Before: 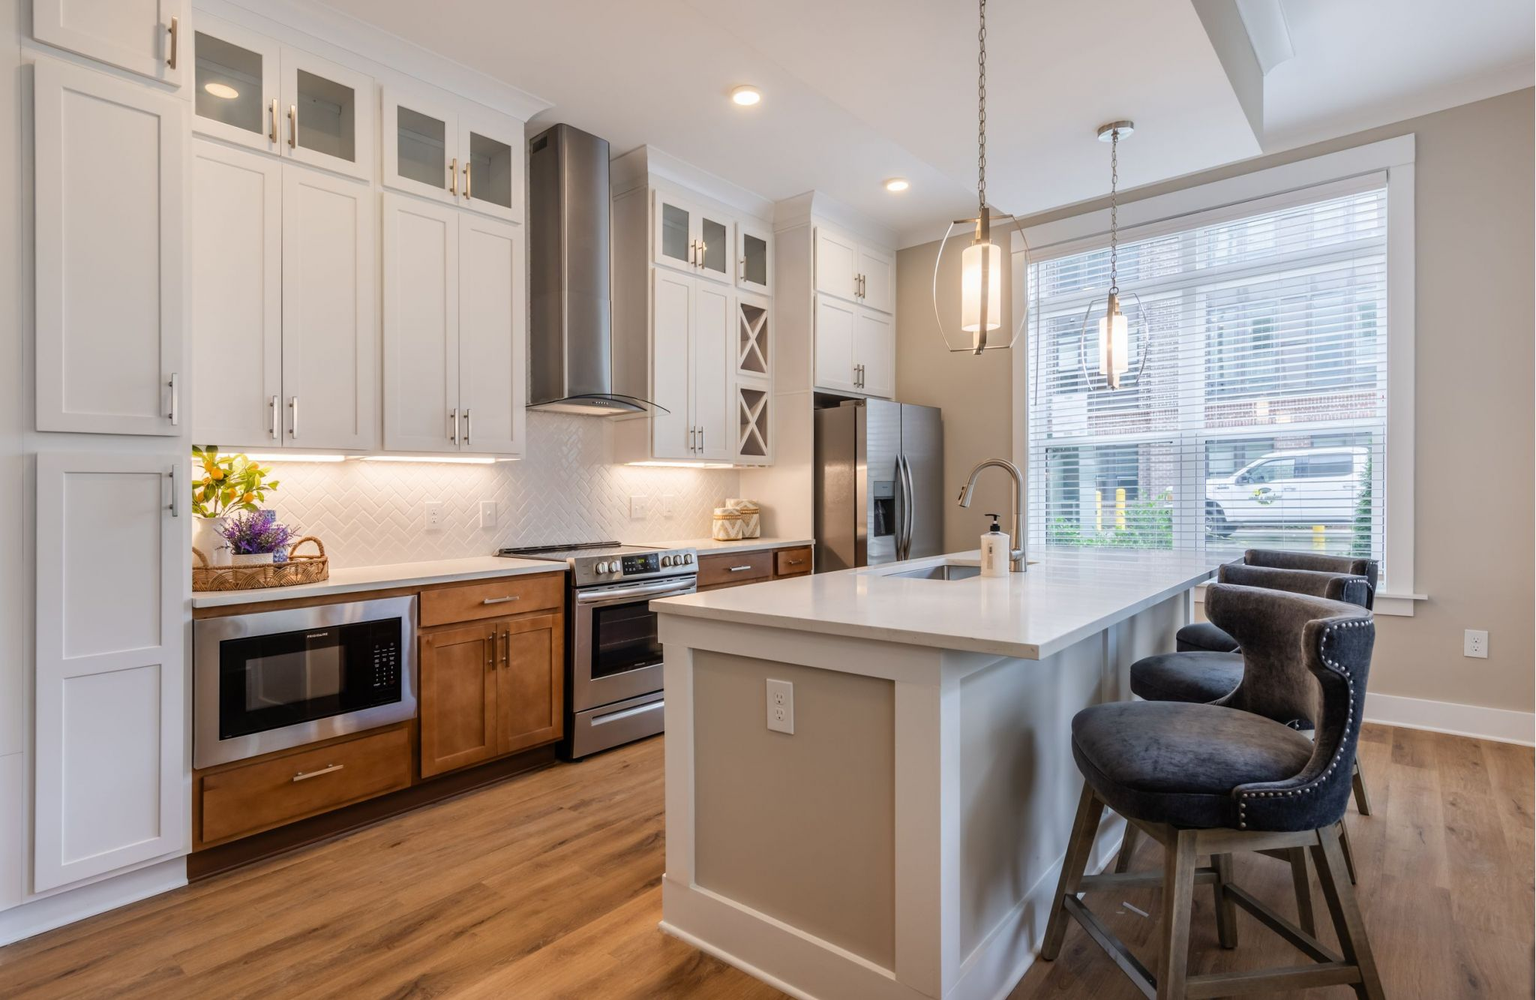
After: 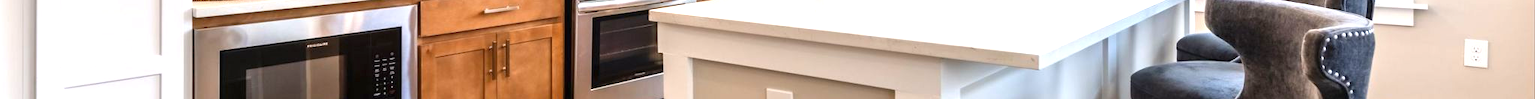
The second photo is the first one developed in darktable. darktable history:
crop and rotate: top 59.084%, bottom 30.916%
exposure: black level correction 0, exposure 1.2 EV, compensate exposure bias true, compensate highlight preservation false
